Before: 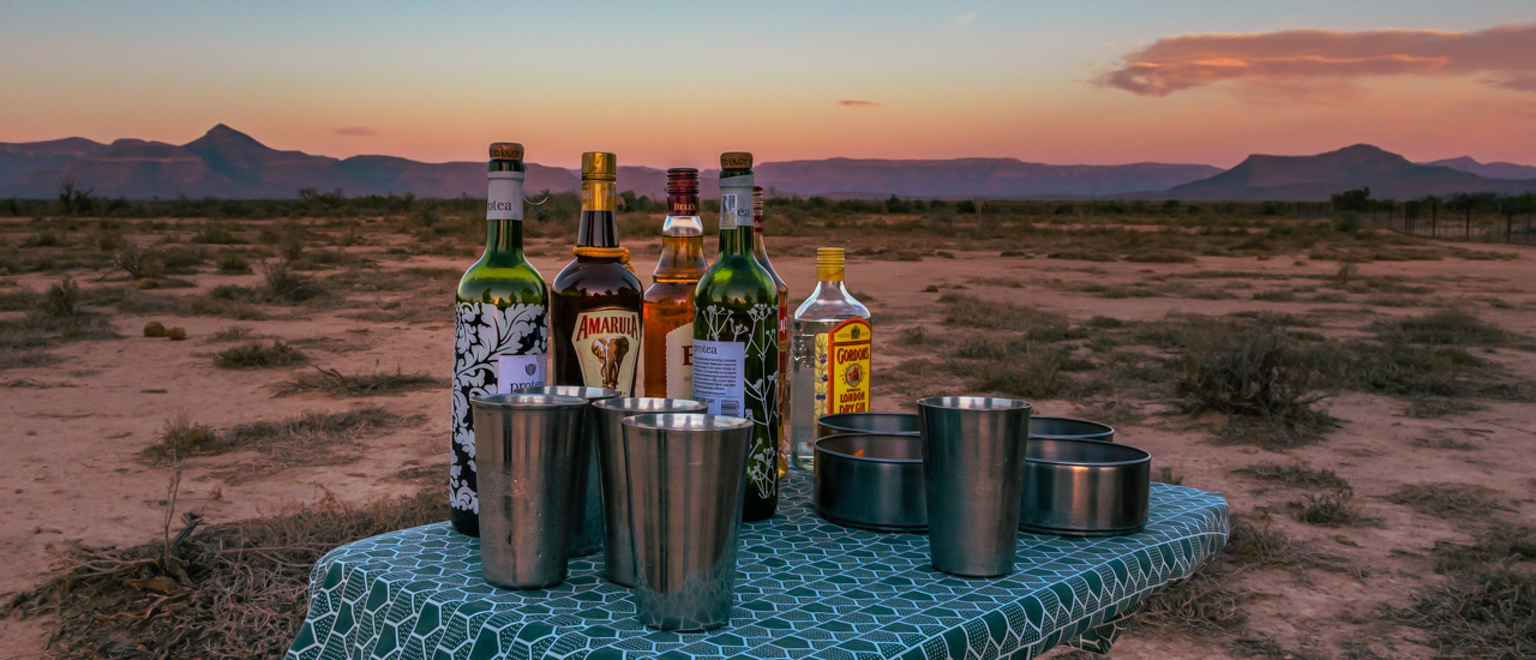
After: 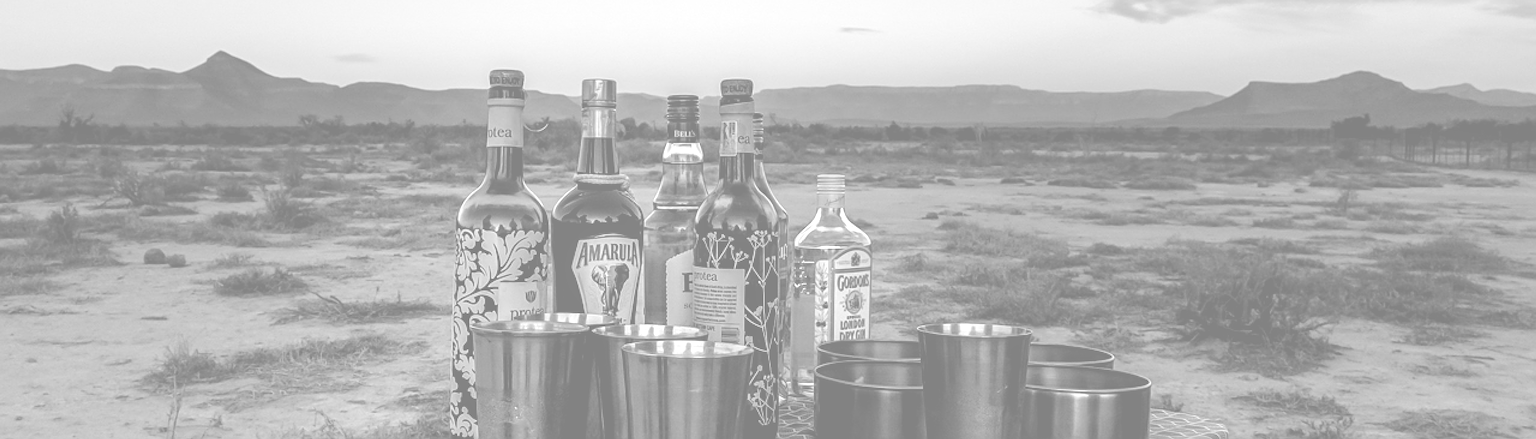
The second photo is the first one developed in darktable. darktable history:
monochrome: a 73.58, b 64.21
rgb curve: curves: ch0 [(0, 0.186) (0.314, 0.284) (0.775, 0.708) (1, 1)], compensate middle gray true, preserve colors none
exposure: black level correction 0.011, exposure 1.088 EV, compensate exposure bias true, compensate highlight preservation false
crop: top 11.166%, bottom 22.168%
color correction: highlights a* 4.02, highlights b* 4.98, shadows a* -7.55, shadows b* 4.98
sharpen: on, module defaults
contrast brightness saturation: brightness 1
